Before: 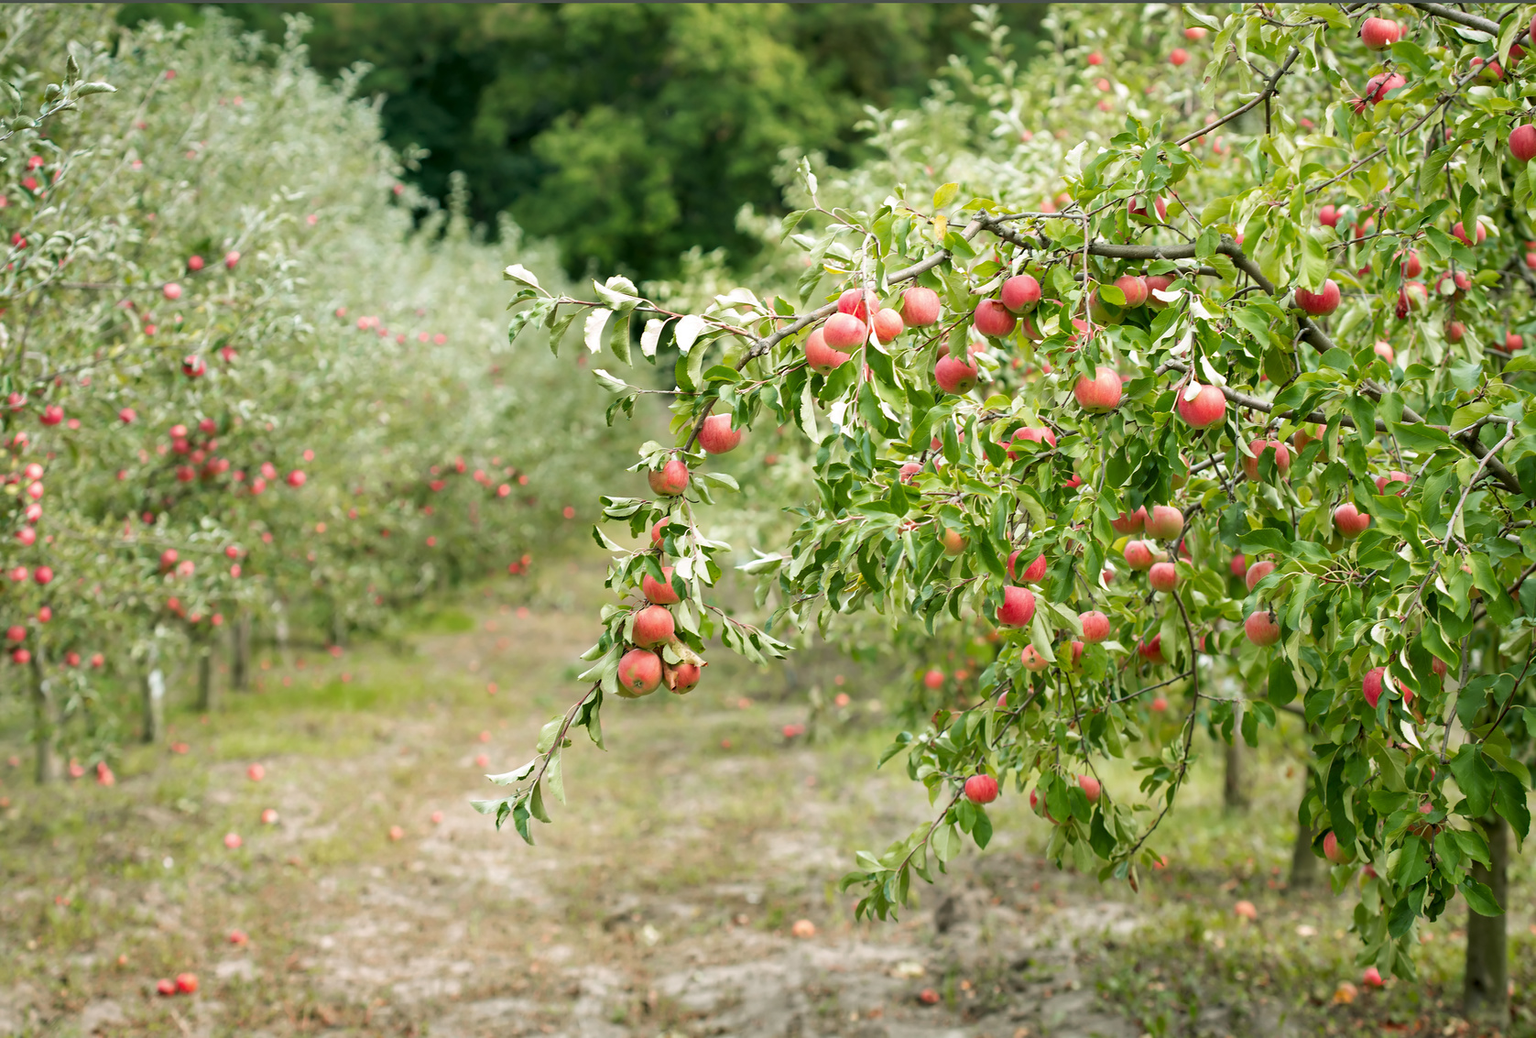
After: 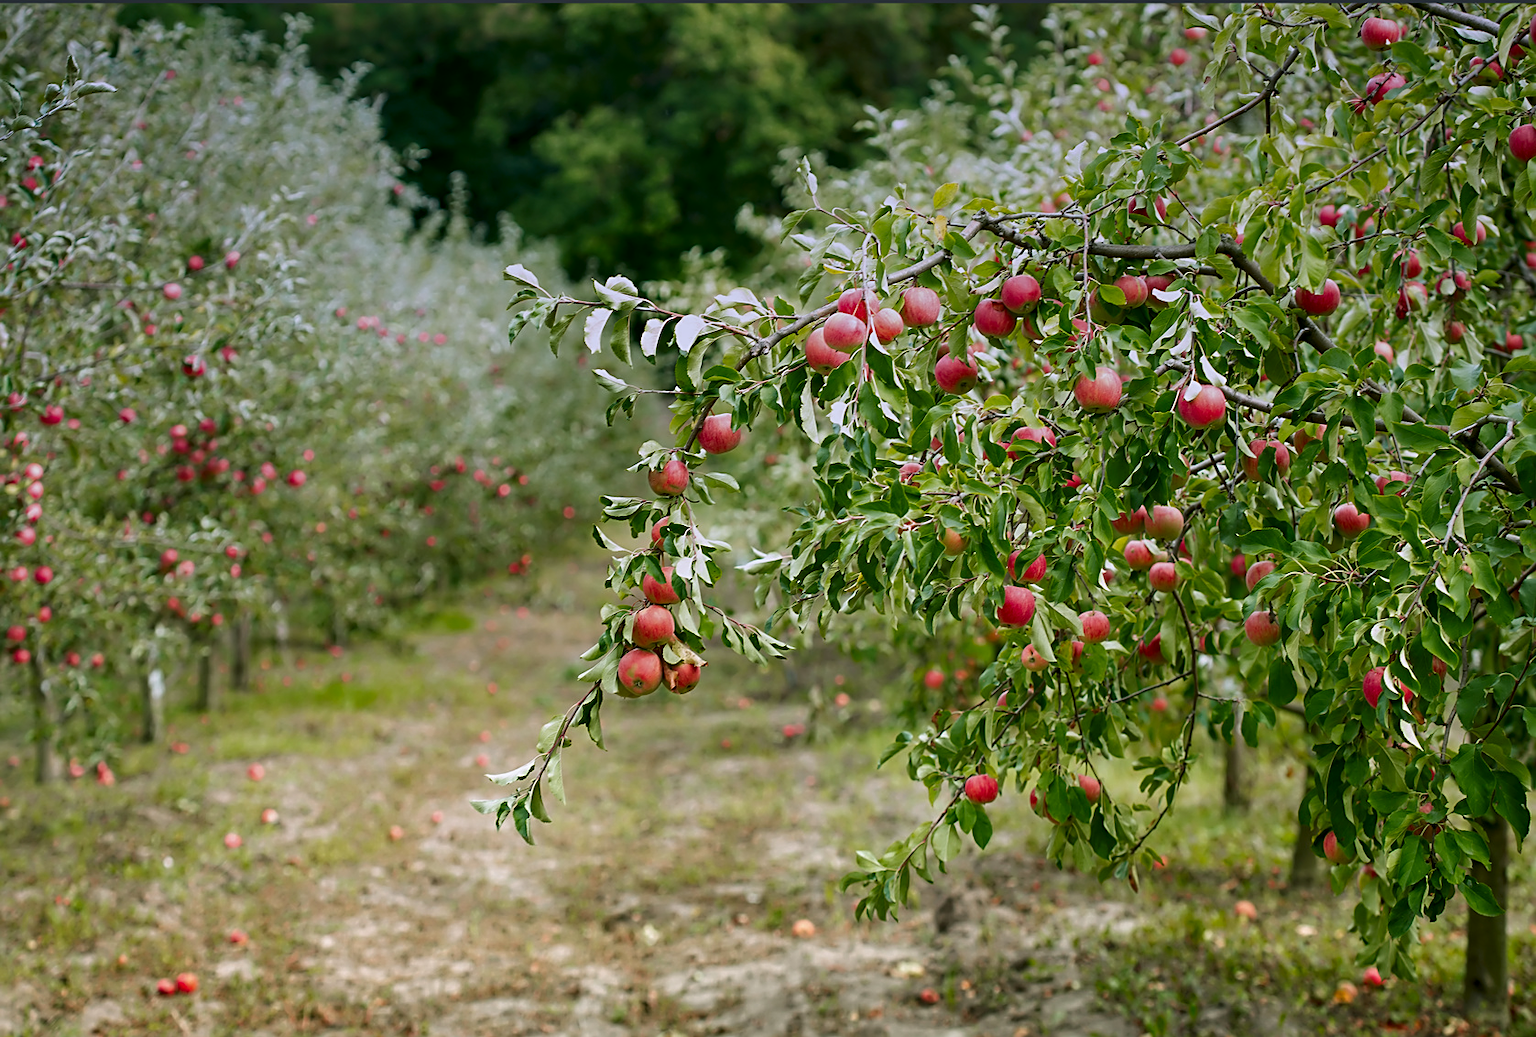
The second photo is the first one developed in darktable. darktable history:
contrast brightness saturation: contrast 0.07, brightness -0.14, saturation 0.11
sharpen: on, module defaults
tone equalizer: on, module defaults
shadows and highlights: shadows 32, highlights -32, soften with gaussian
graduated density: hue 238.83°, saturation 50%
